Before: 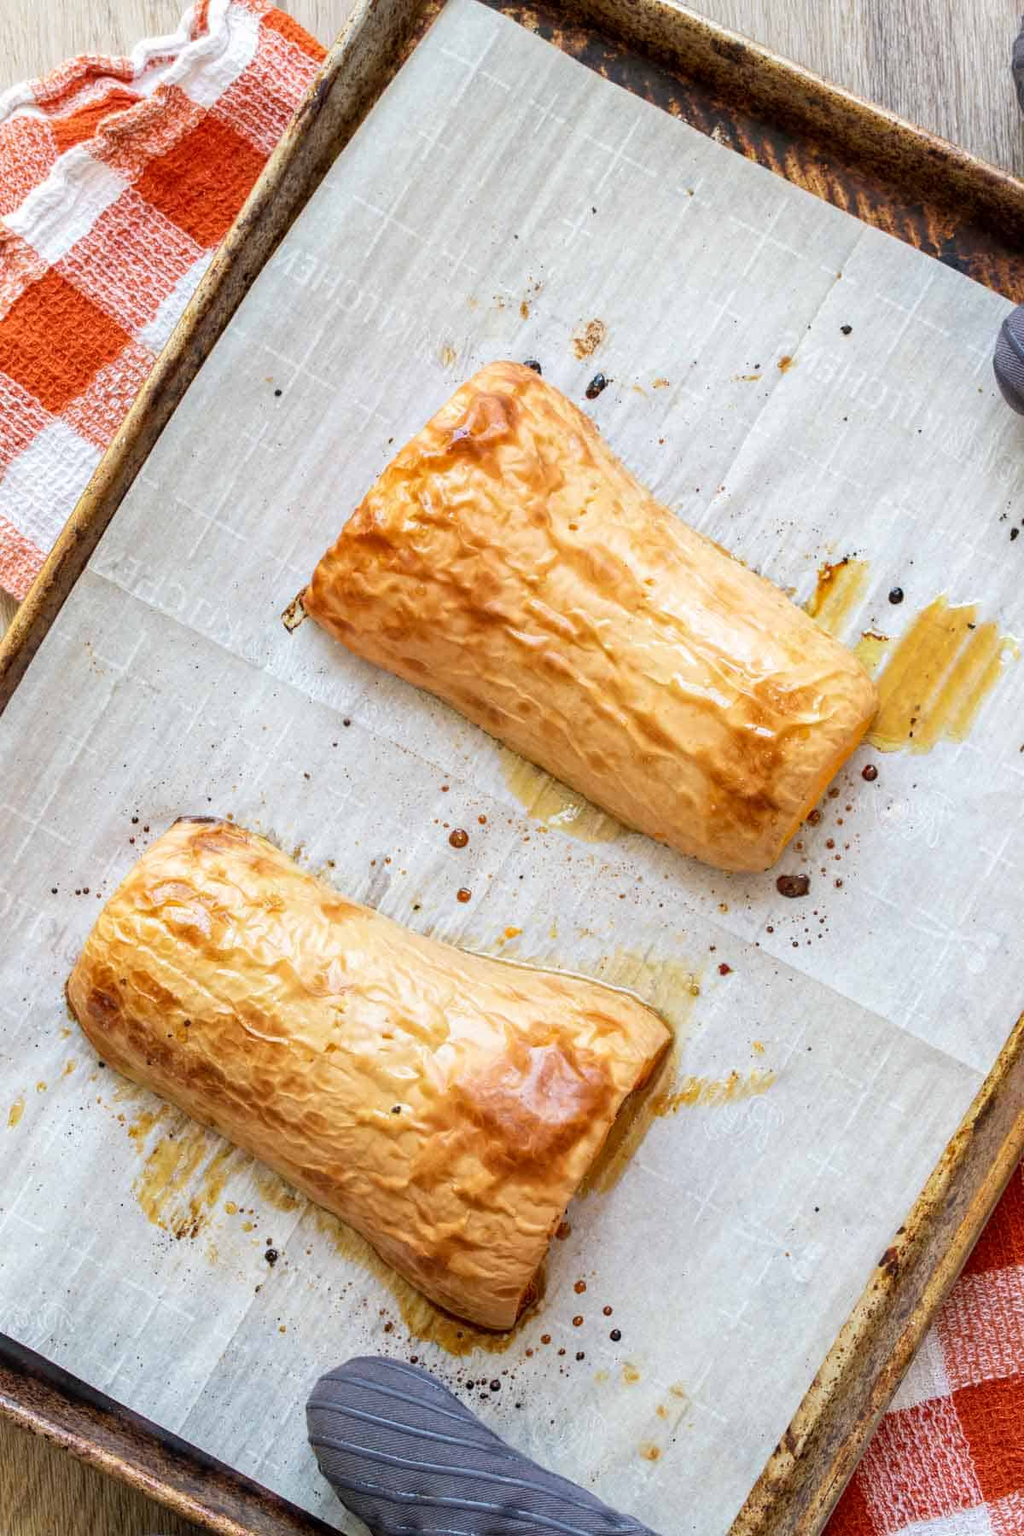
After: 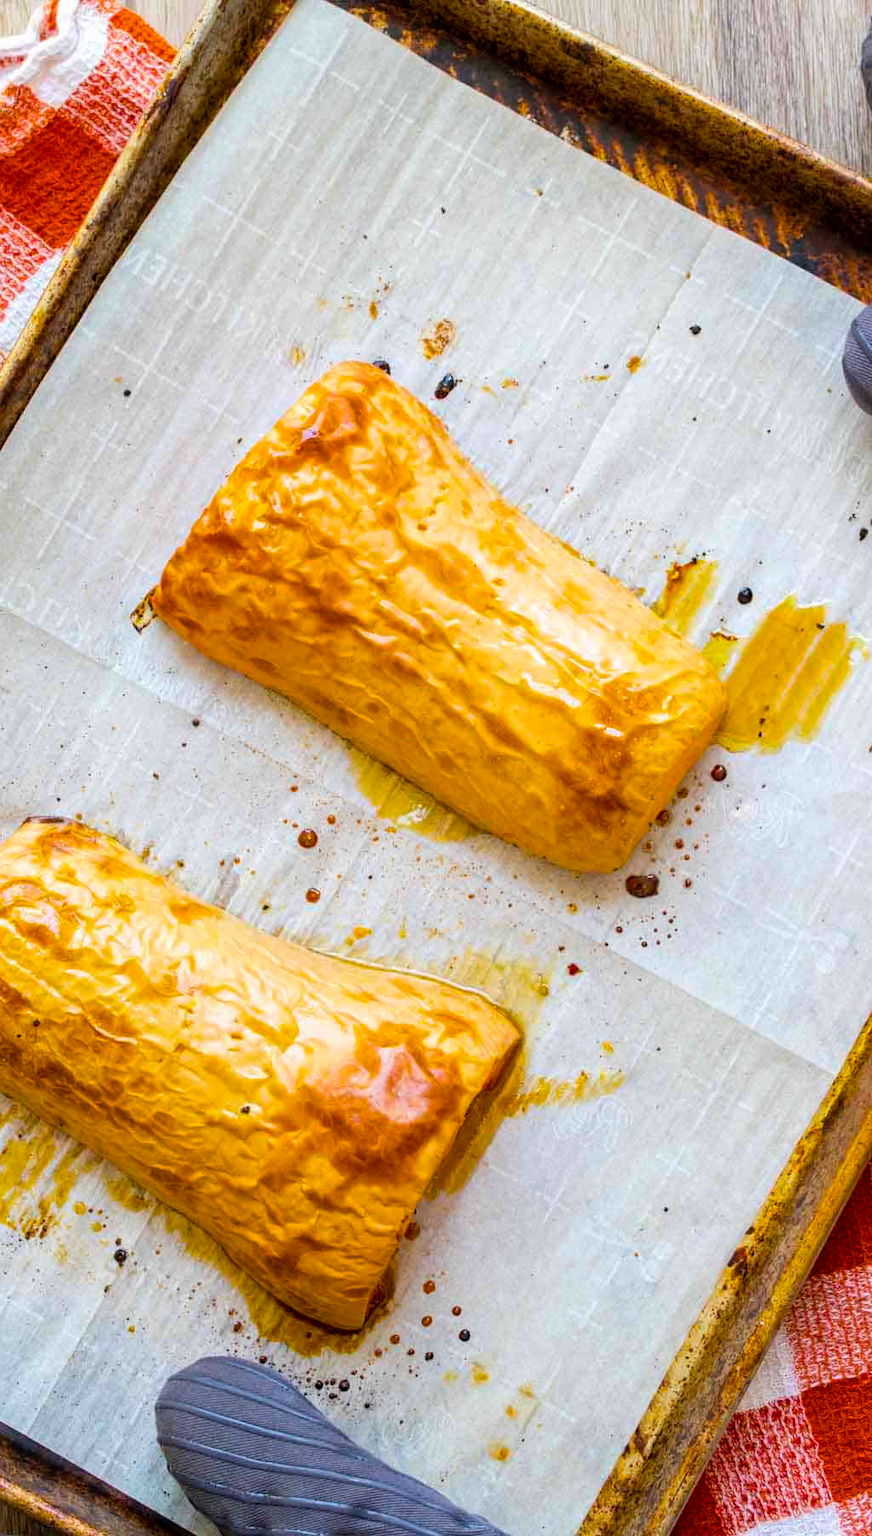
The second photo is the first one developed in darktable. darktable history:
color balance rgb: perceptual saturation grading › global saturation 74.537%, perceptual saturation grading › shadows -29.972%
crop and rotate: left 14.788%
